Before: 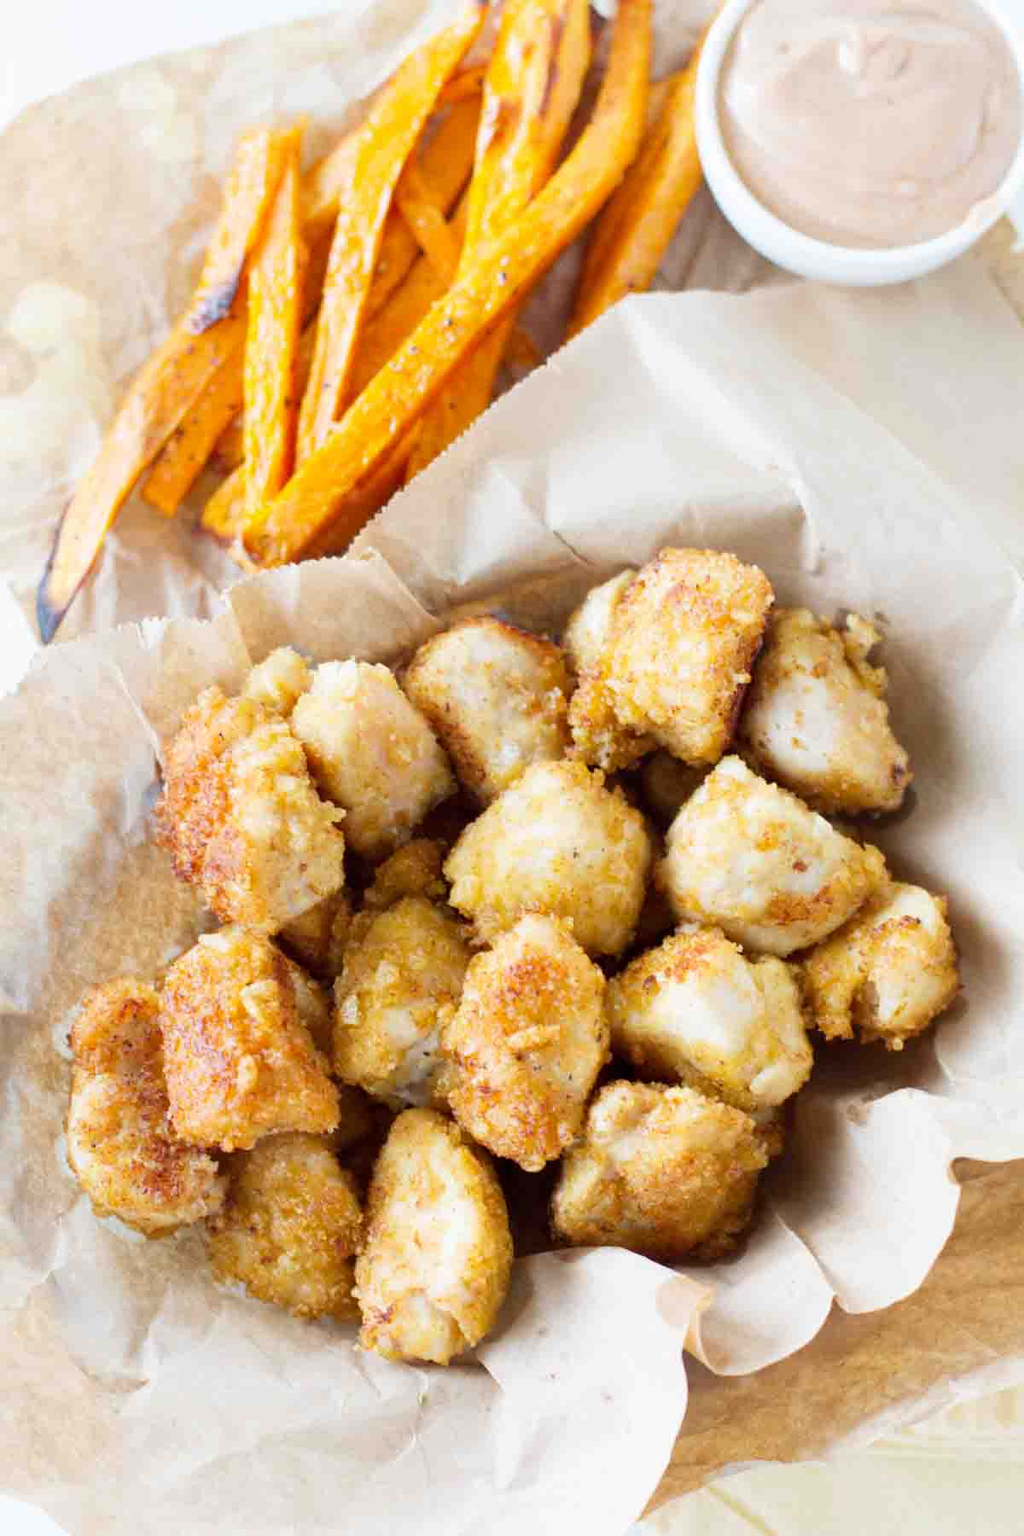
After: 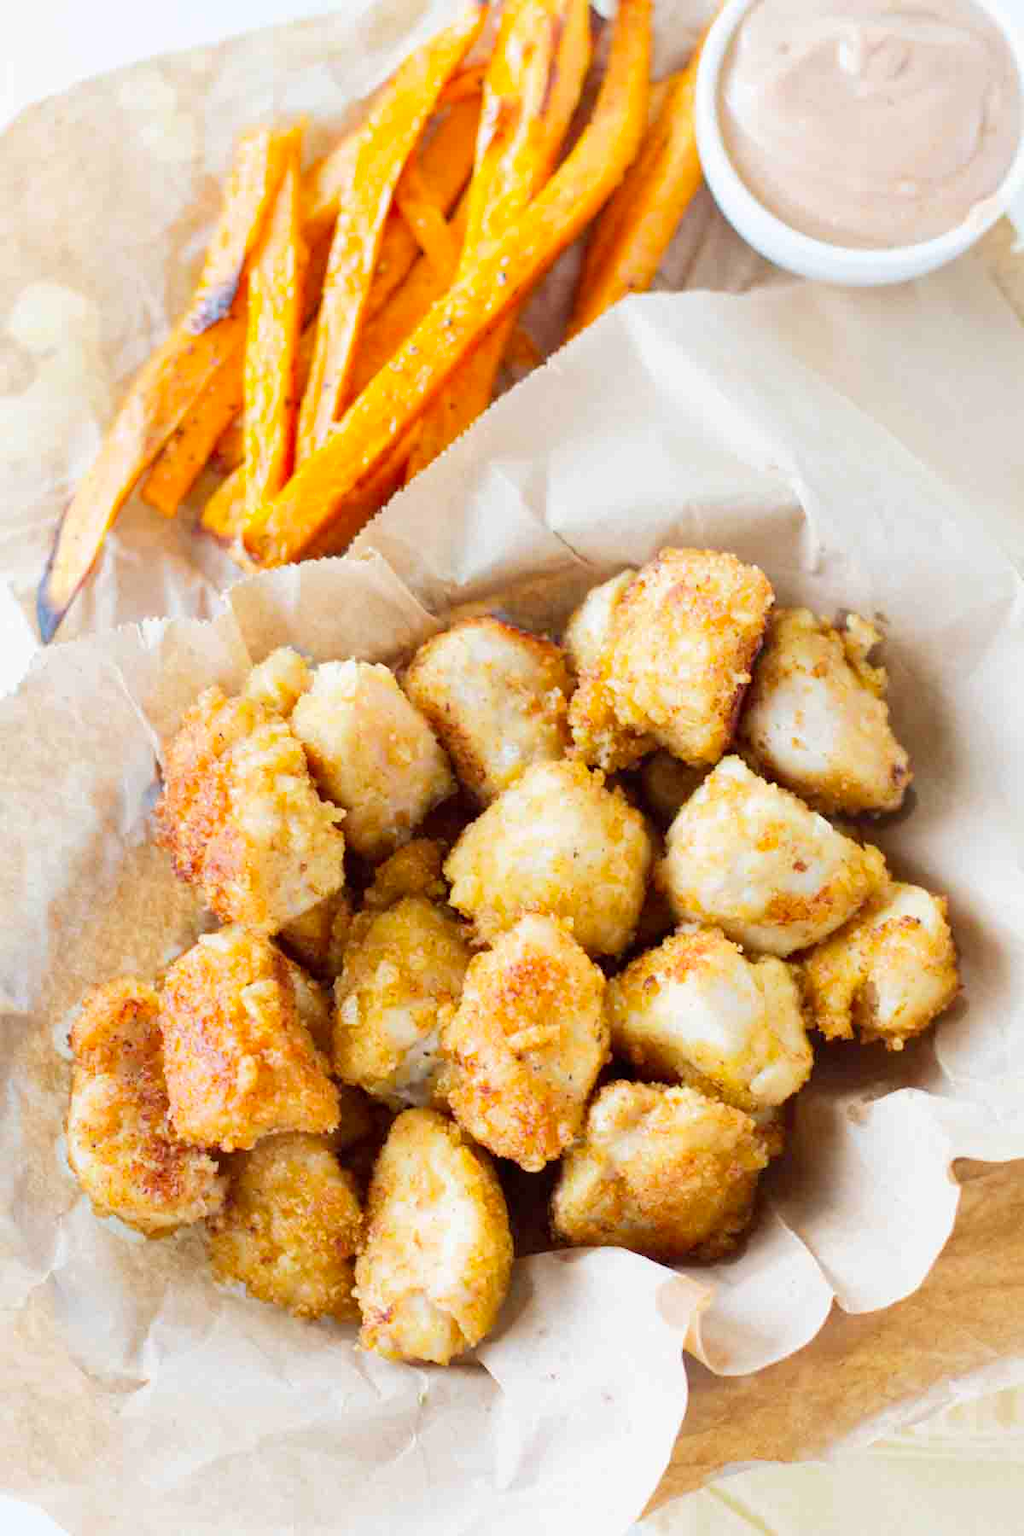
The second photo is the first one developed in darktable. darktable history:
contrast brightness saturation: saturation 0.127
tone equalizer: -8 EV 1.01 EV, -7 EV 1.01 EV, -6 EV 1.04 EV, -5 EV 1.01 EV, -4 EV 1.03 EV, -3 EV 0.748 EV, -2 EV 0.474 EV, -1 EV 0.245 EV, smoothing diameter 25%, edges refinement/feathering 12.08, preserve details guided filter
